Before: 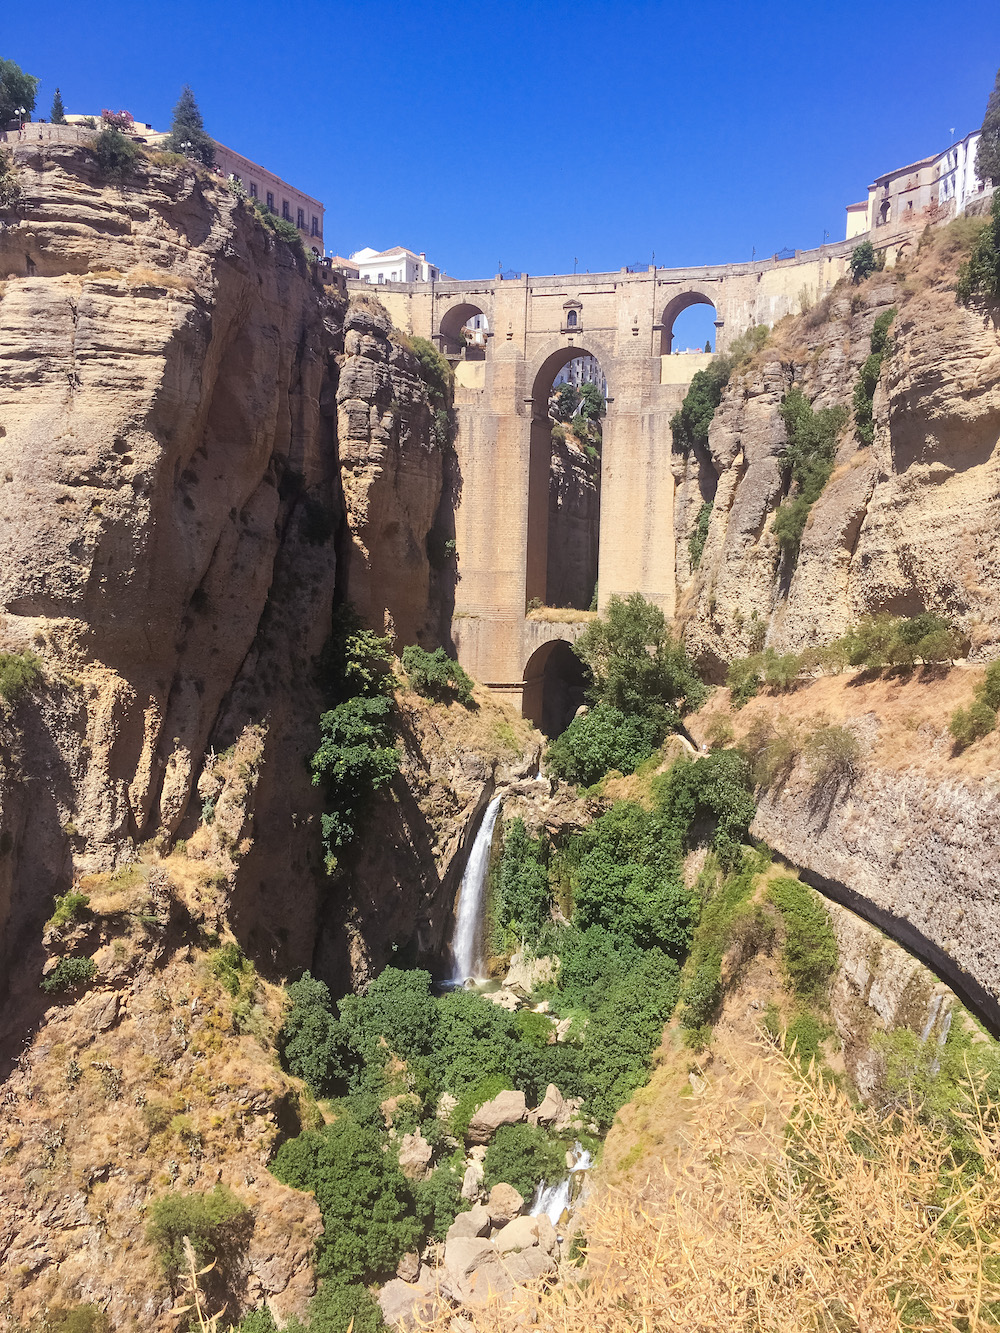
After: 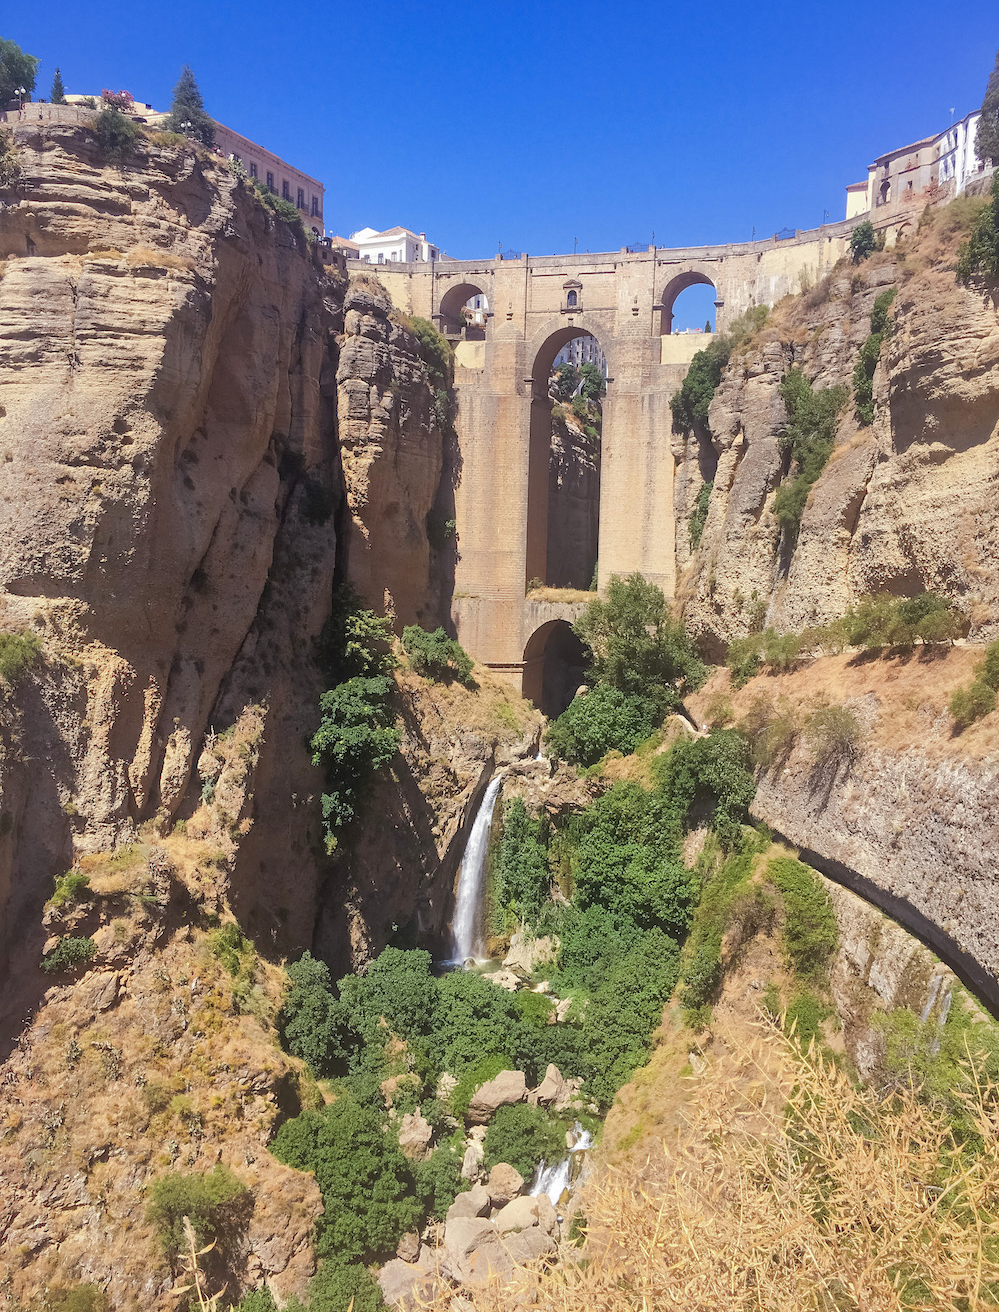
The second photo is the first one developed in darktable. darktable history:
crop: top 1.501%, right 0.053%
shadows and highlights: highlights color adjustment 0.422%
color correction: highlights a* -0.113, highlights b* 0.101
